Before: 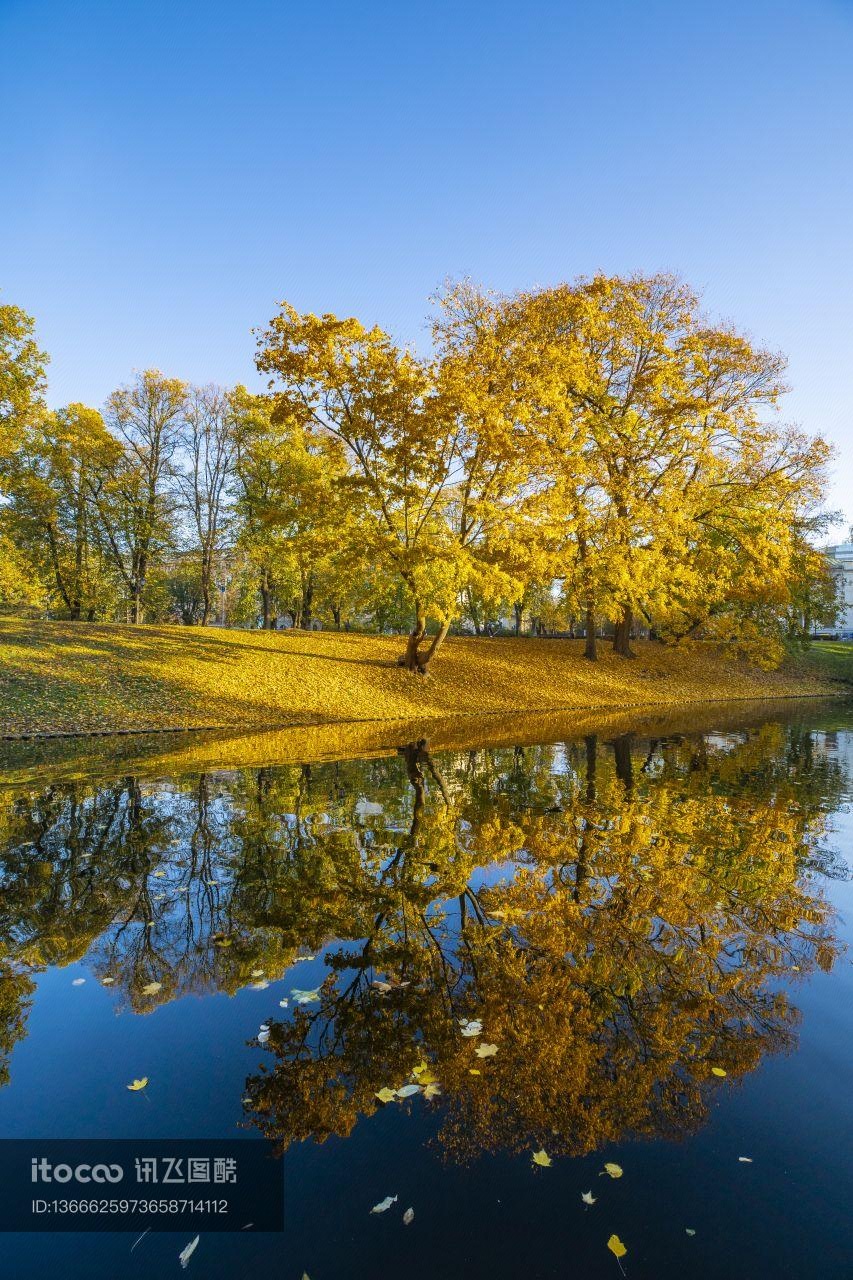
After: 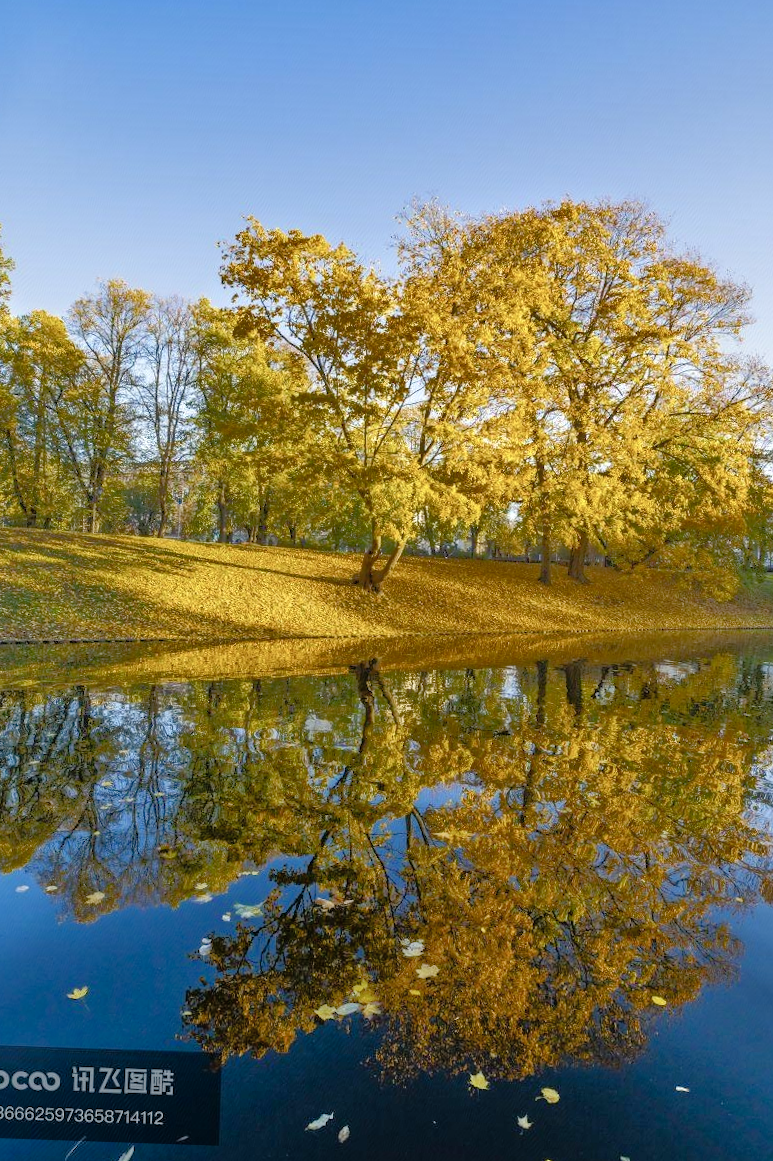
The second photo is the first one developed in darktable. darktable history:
color contrast: green-magenta contrast 0.84, blue-yellow contrast 0.86
color balance rgb: perceptual saturation grading › global saturation 20%, perceptual saturation grading › highlights -25%, perceptual saturation grading › shadows 25%
crop and rotate: angle -1.96°, left 3.097%, top 4.154%, right 1.586%, bottom 0.529%
shadows and highlights: shadows 25, highlights -25
tone equalizer: -8 EV -0.528 EV, -7 EV -0.319 EV, -6 EV -0.083 EV, -5 EV 0.413 EV, -4 EV 0.985 EV, -3 EV 0.791 EV, -2 EV -0.01 EV, -1 EV 0.14 EV, +0 EV -0.012 EV, smoothing 1
